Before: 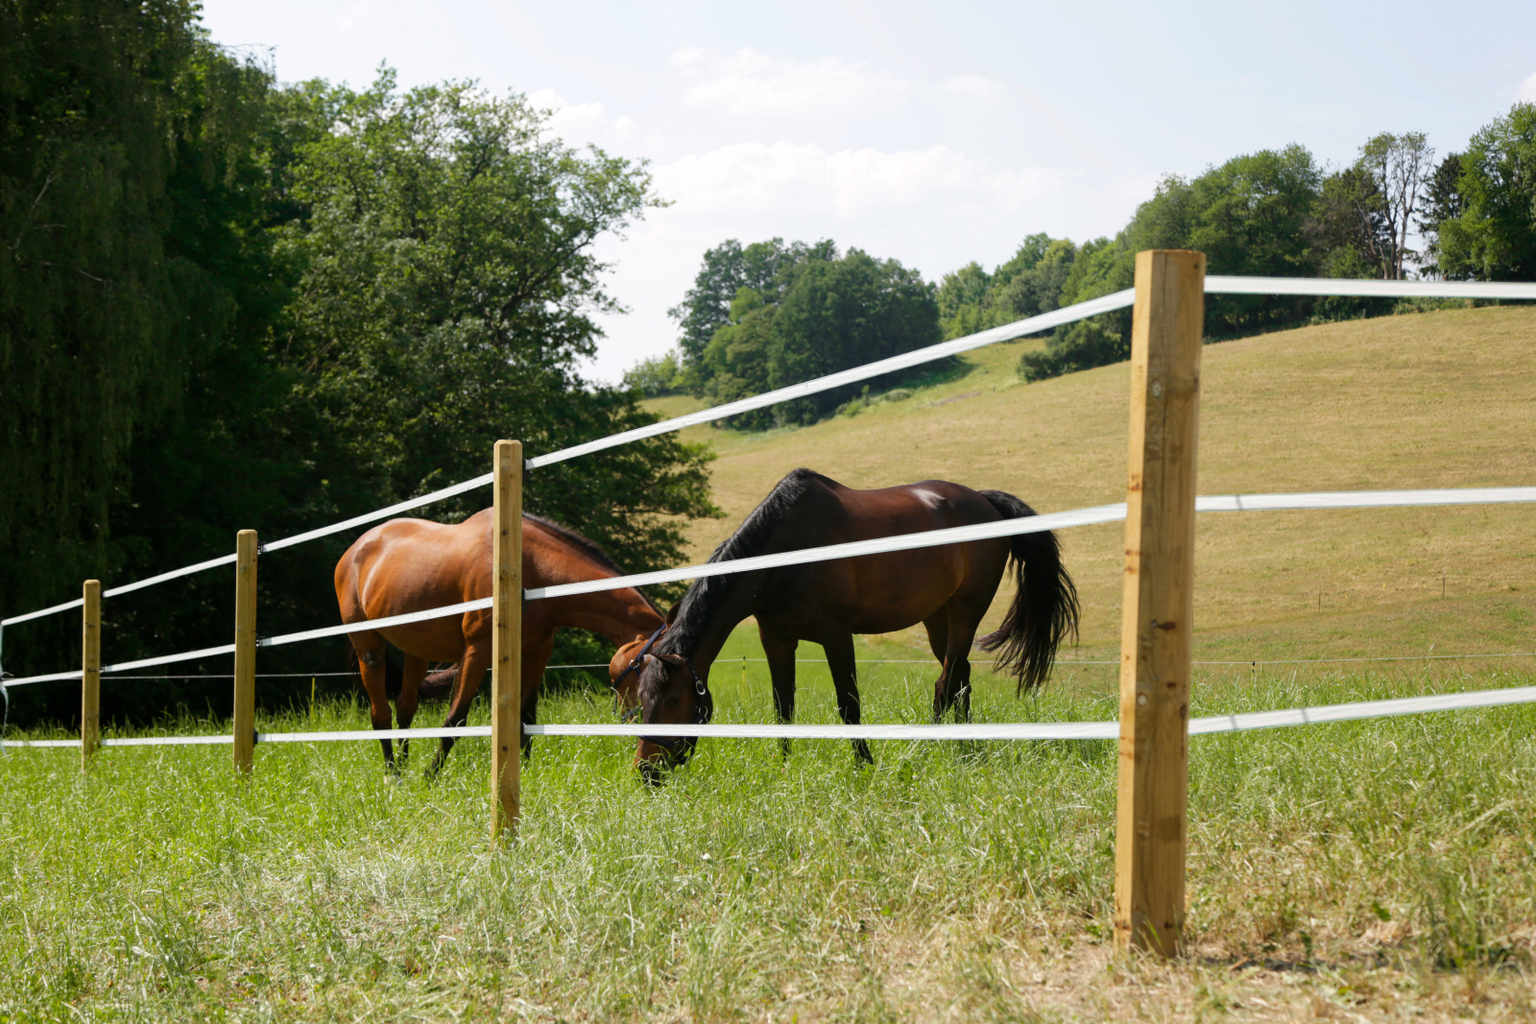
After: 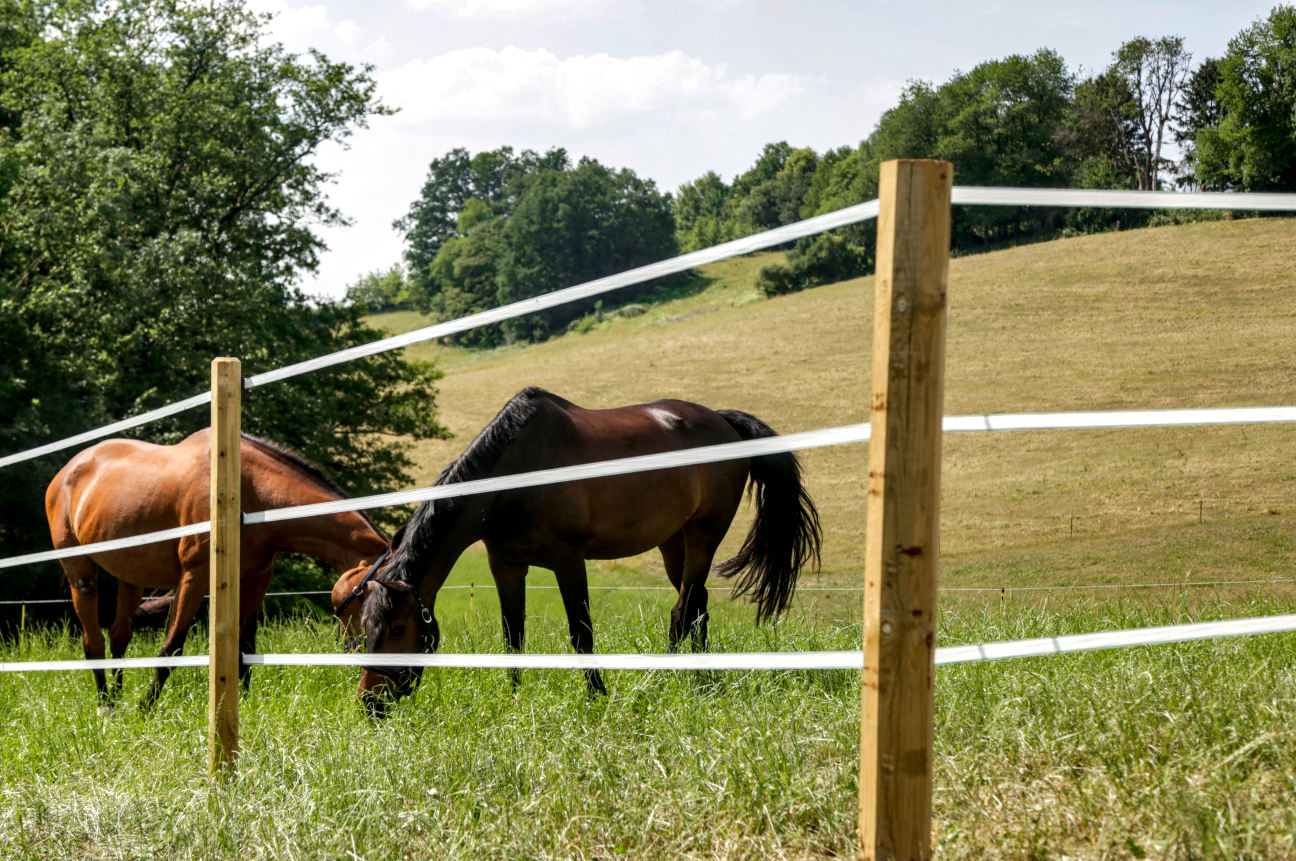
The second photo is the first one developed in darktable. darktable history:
shadows and highlights: low approximation 0.01, soften with gaussian
local contrast: detail 150%
crop: left 18.983%, top 9.515%, right 0%, bottom 9.762%
